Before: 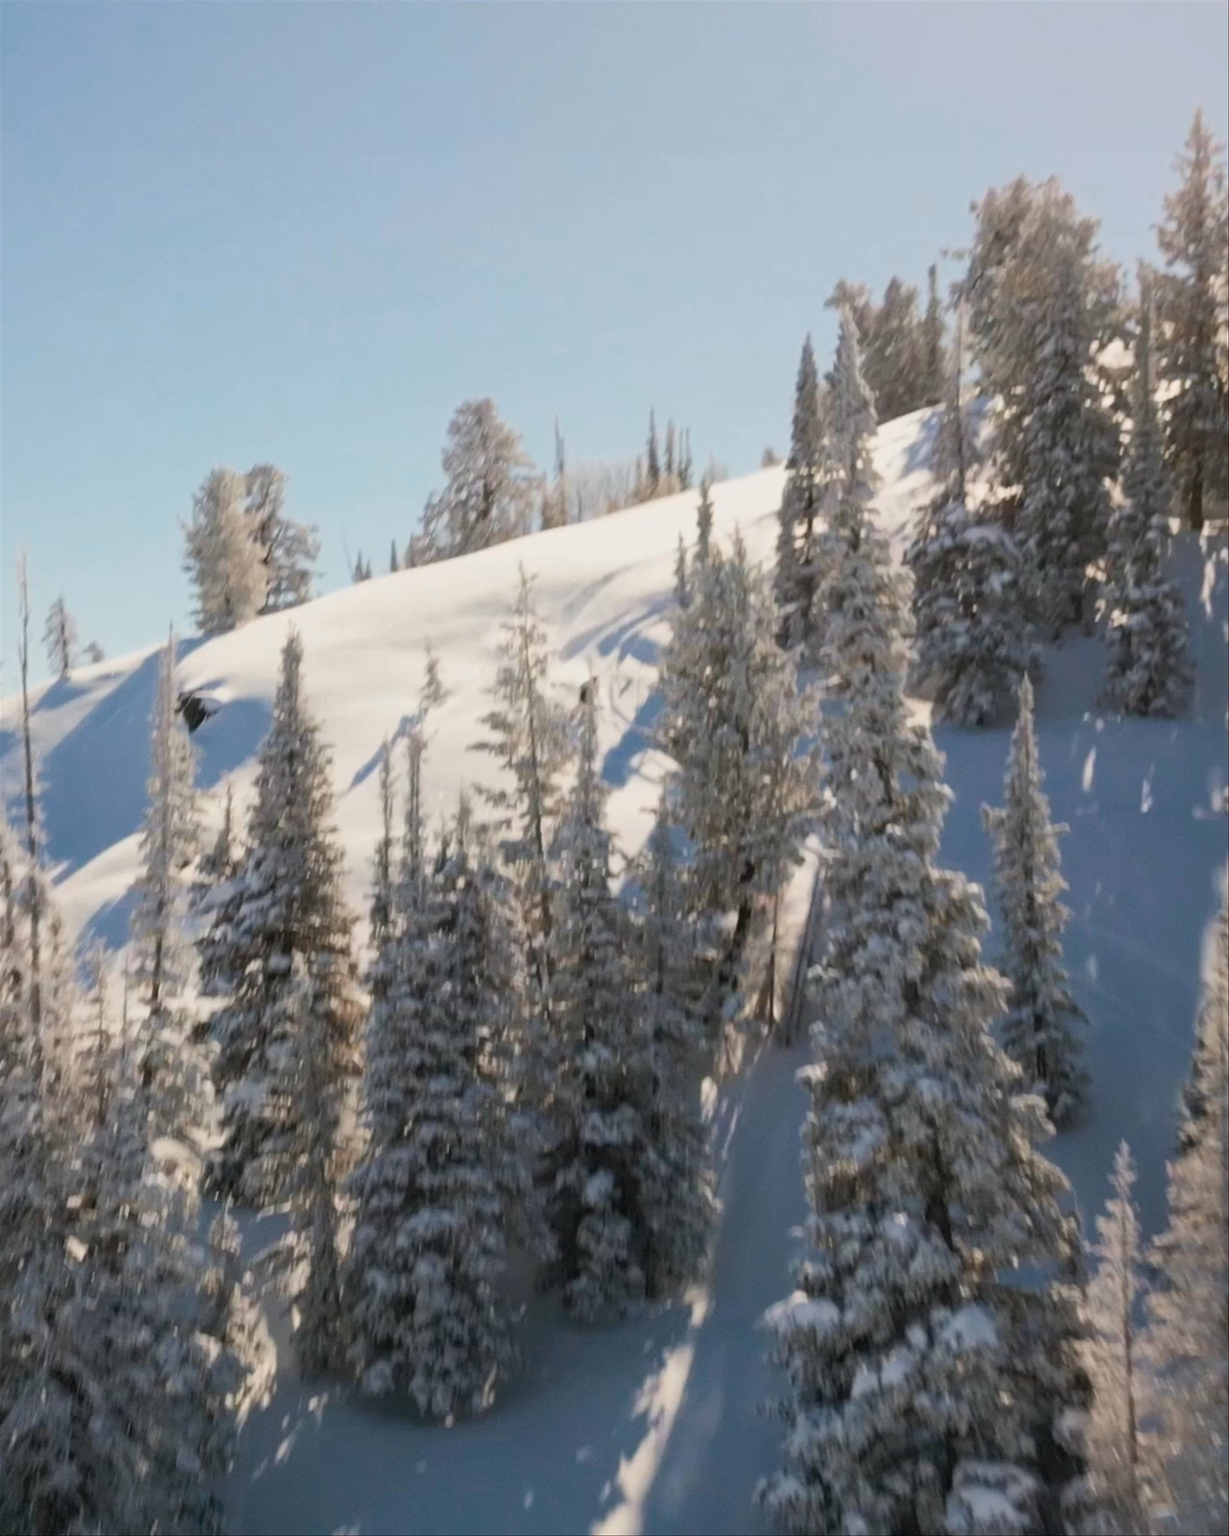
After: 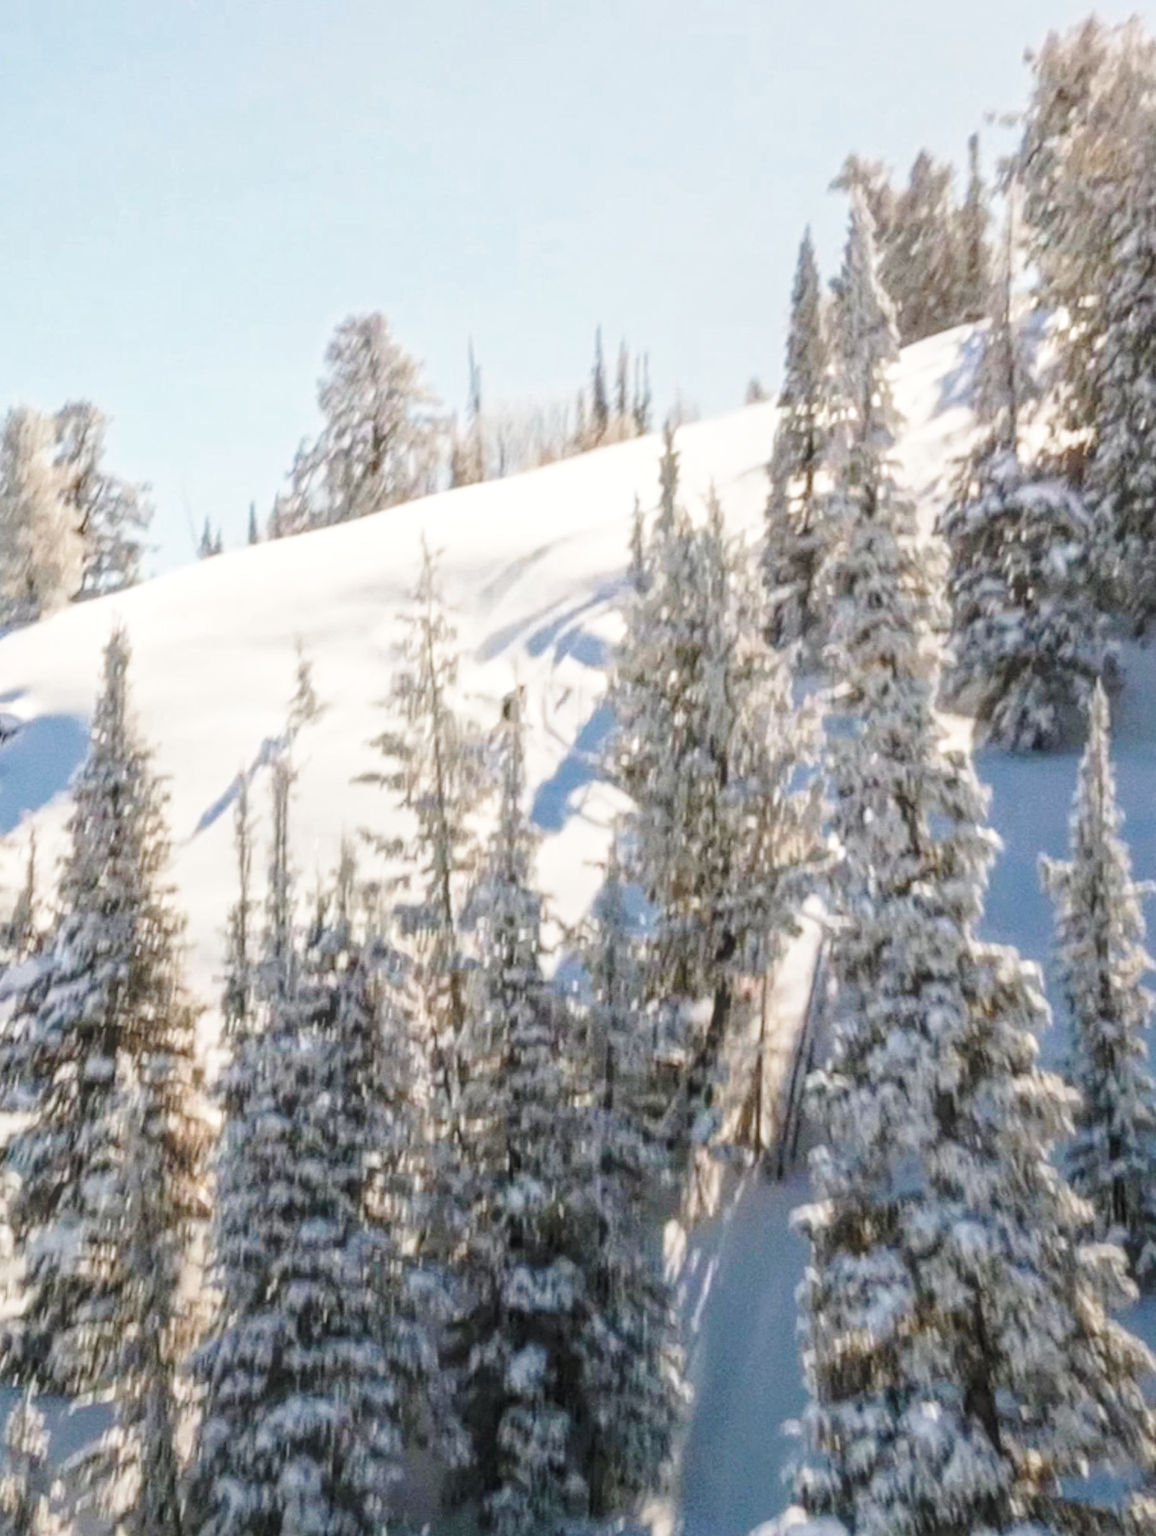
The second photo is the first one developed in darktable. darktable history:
base curve: curves: ch0 [(0, 0) (0.028, 0.03) (0.121, 0.232) (0.46, 0.748) (0.859, 0.968) (1, 1)], preserve colors none
local contrast: highlights 67%, shadows 34%, detail 167%, midtone range 0.2
crop and rotate: left 16.682%, top 10.784%, right 12.959%, bottom 14.49%
